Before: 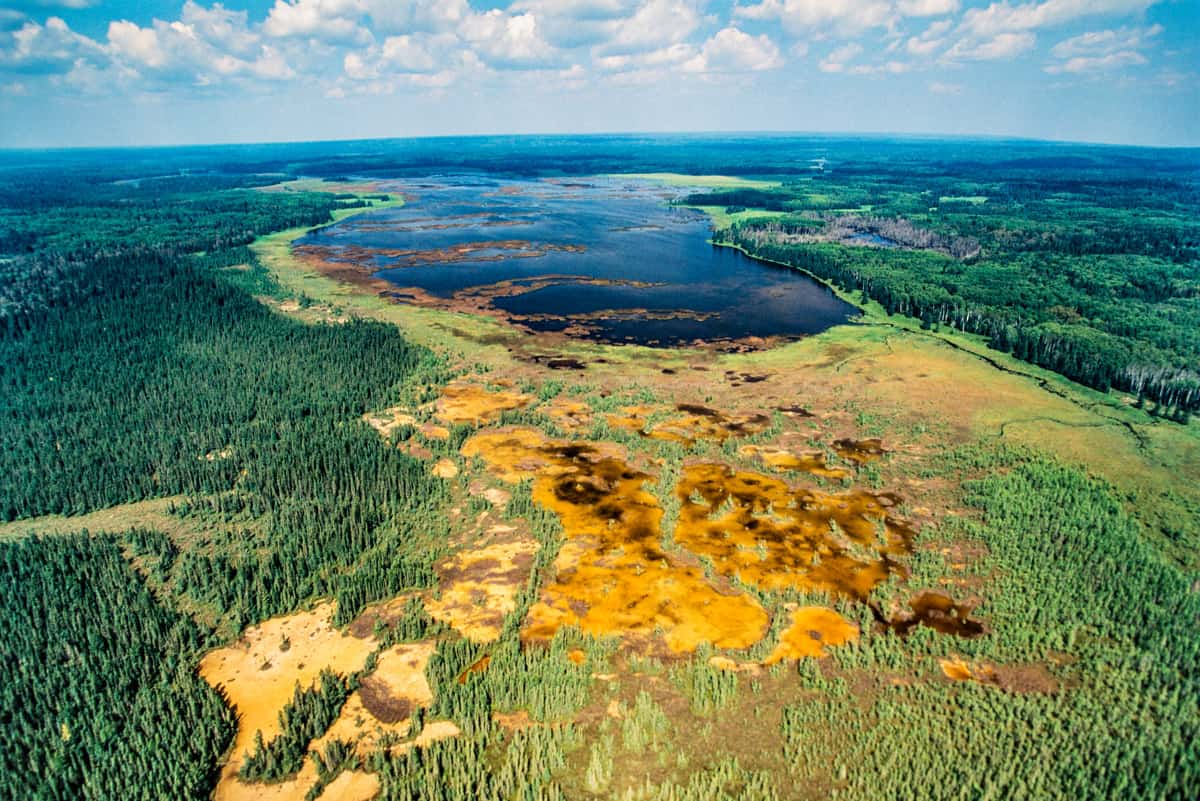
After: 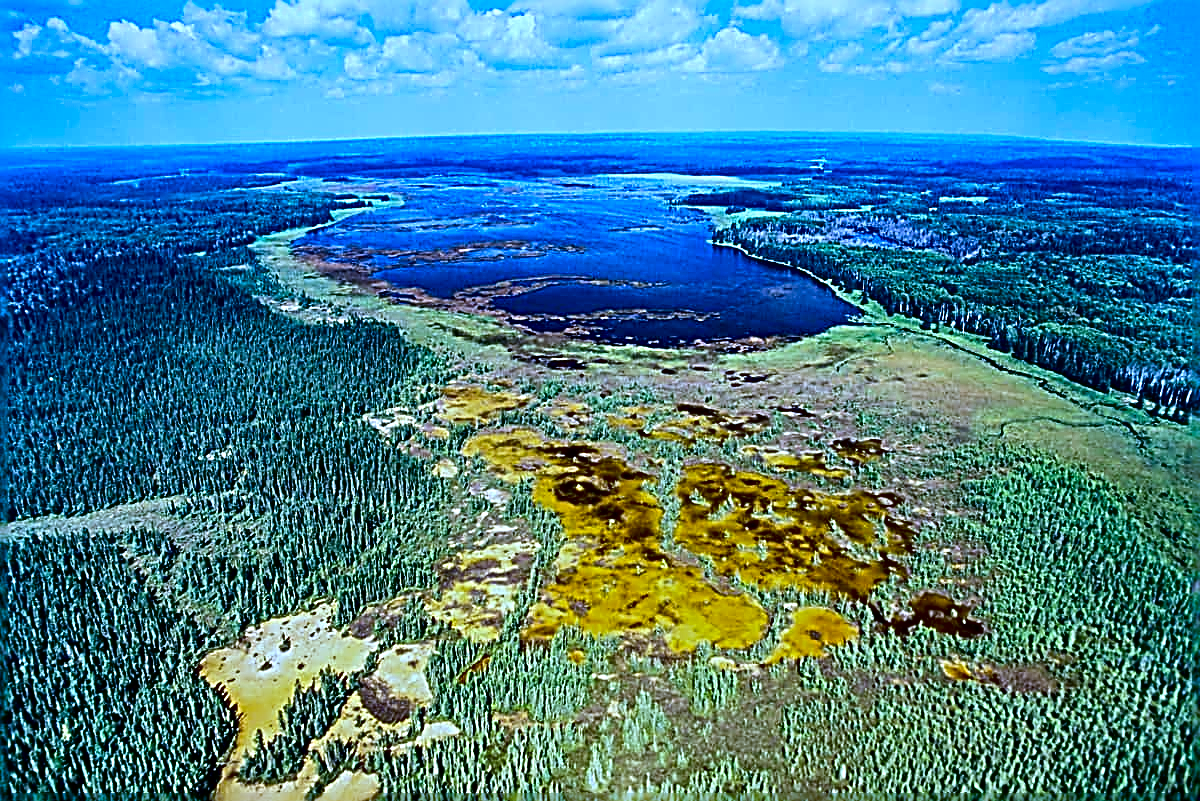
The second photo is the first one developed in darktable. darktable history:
contrast brightness saturation: contrast 0.12, brightness -0.12, saturation 0.2
white balance: red 0.766, blue 1.537
sharpen: radius 3.158, amount 1.731
